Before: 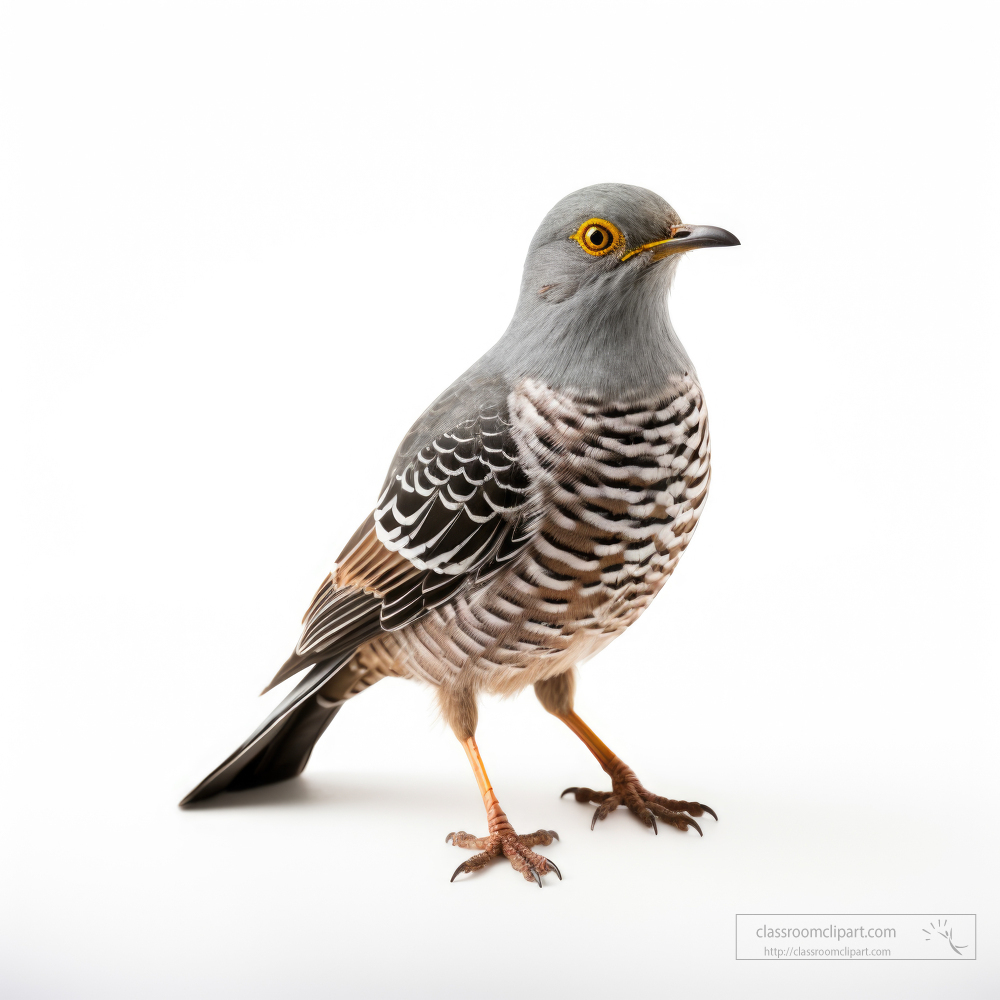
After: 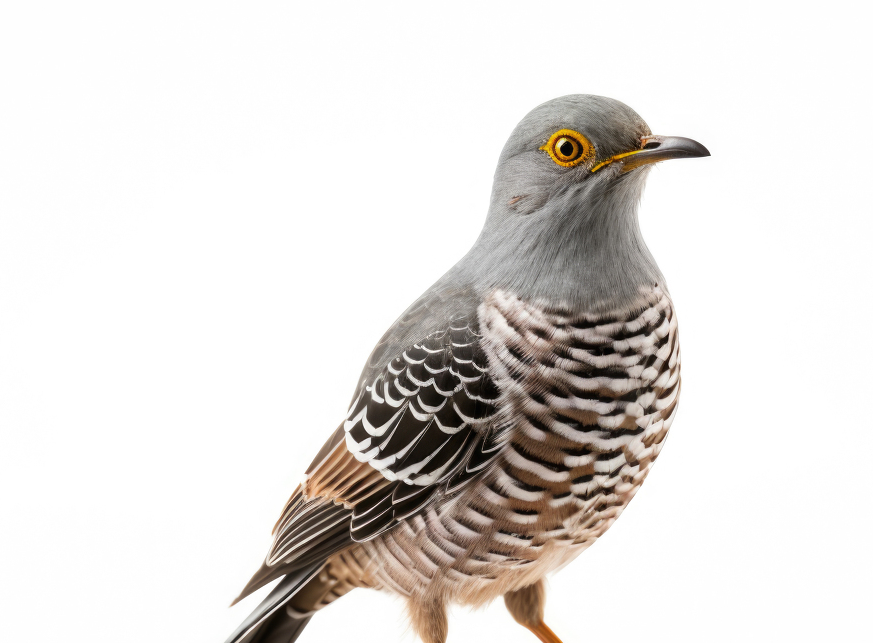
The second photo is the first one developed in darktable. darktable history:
crop: left 3.071%, top 8.964%, right 9.611%, bottom 26.715%
